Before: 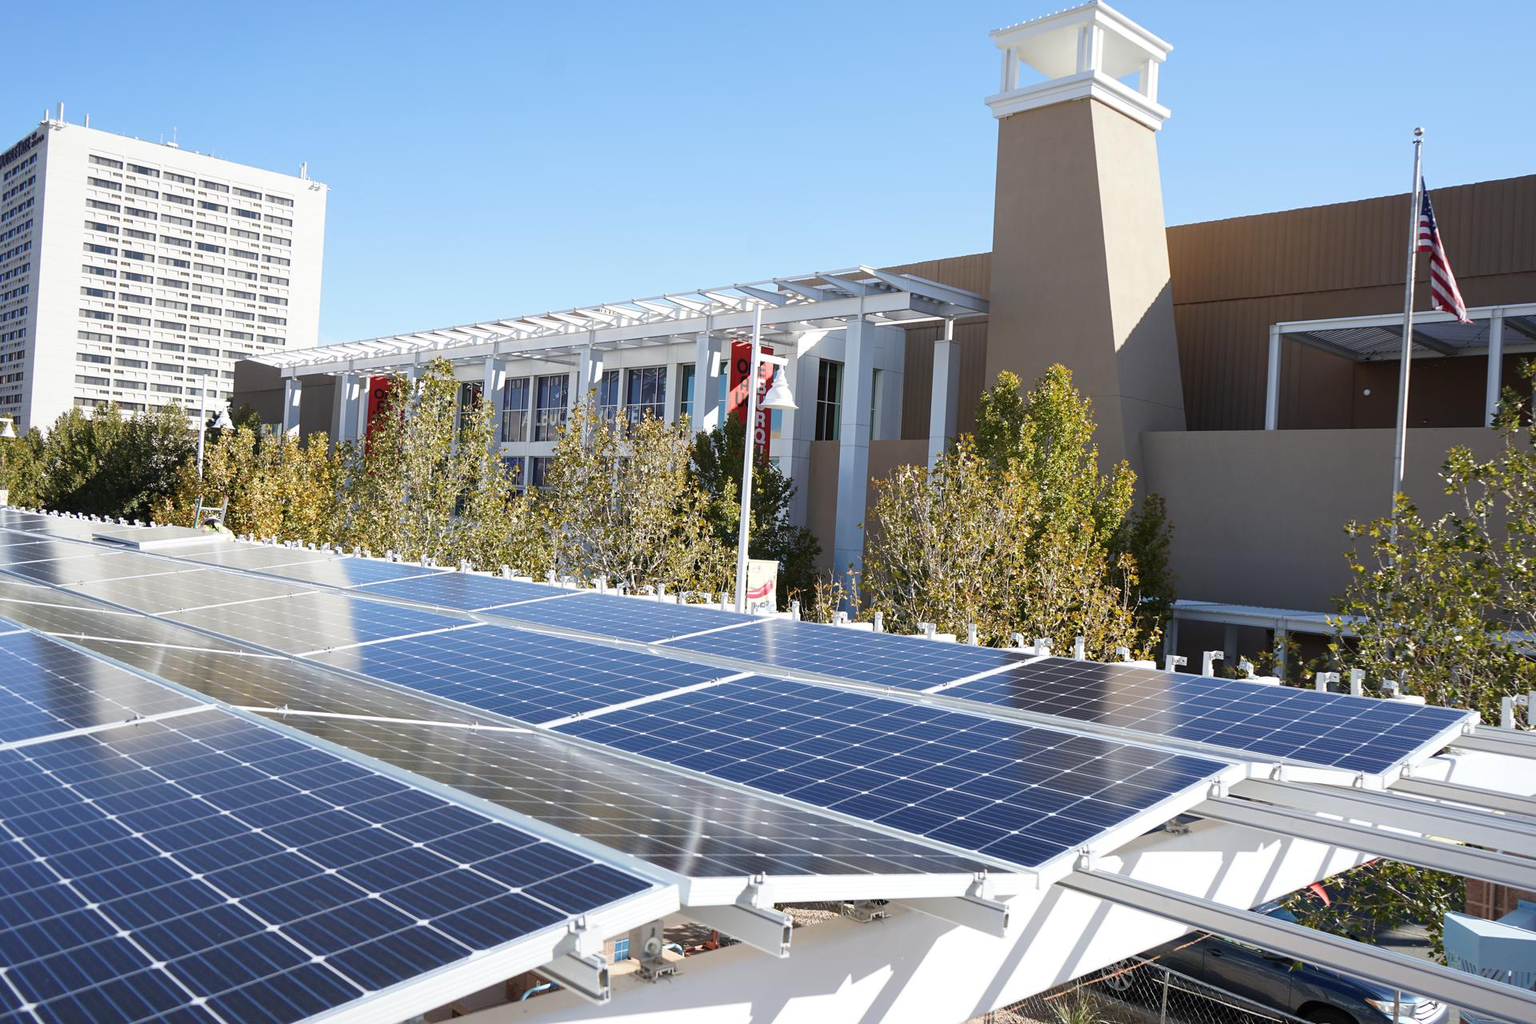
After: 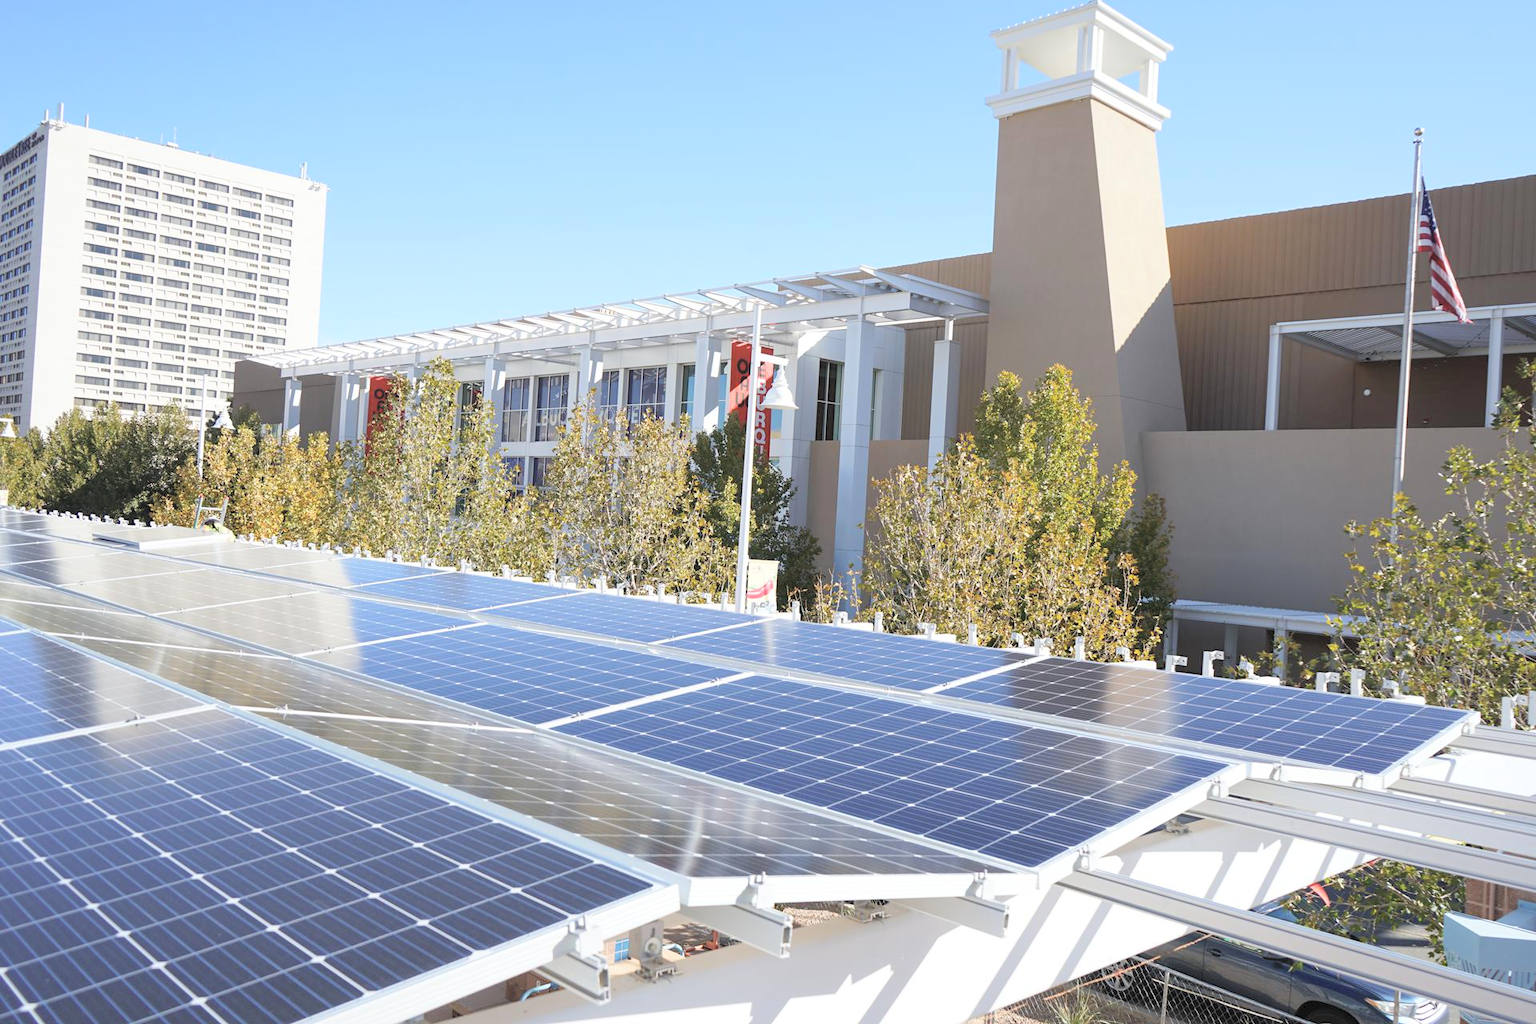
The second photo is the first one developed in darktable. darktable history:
contrast brightness saturation: brightness 0.287
